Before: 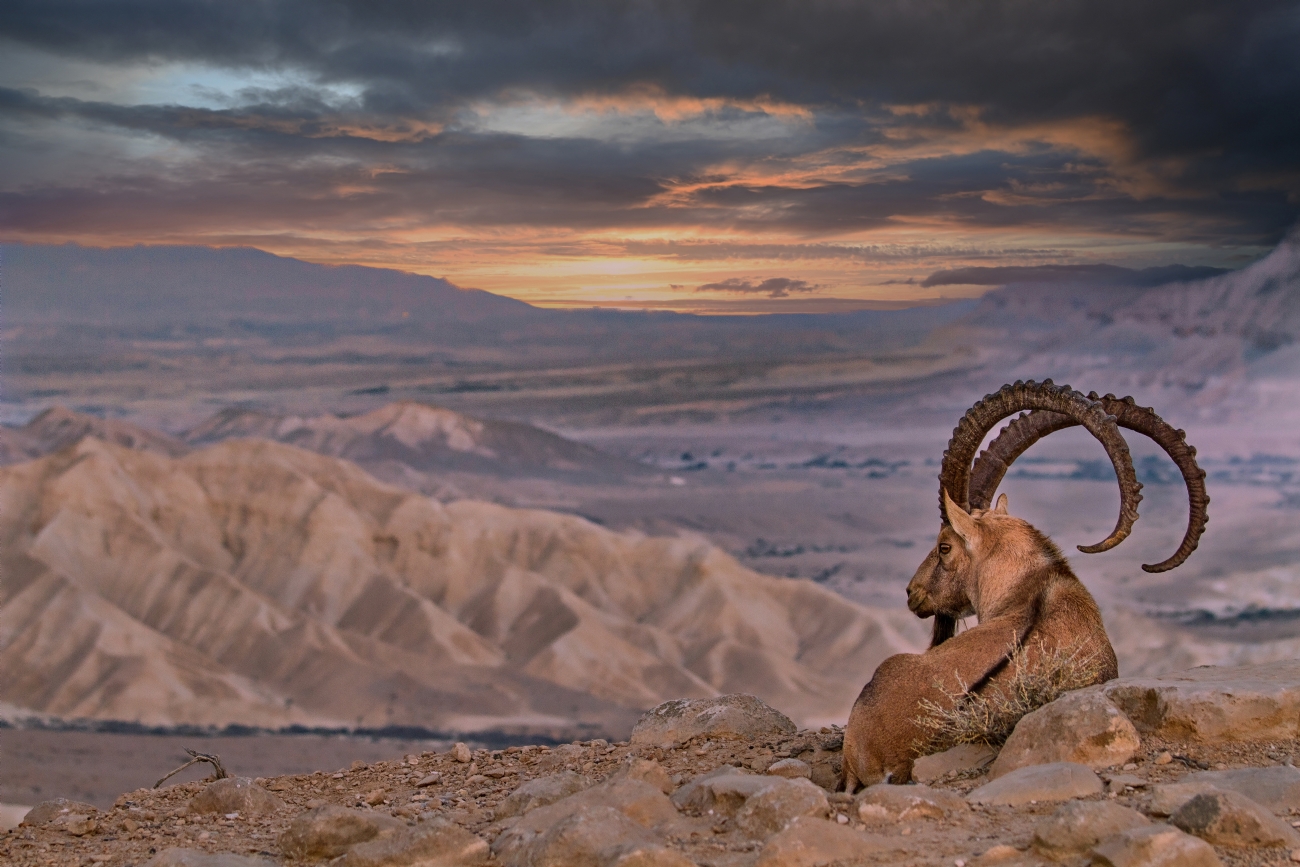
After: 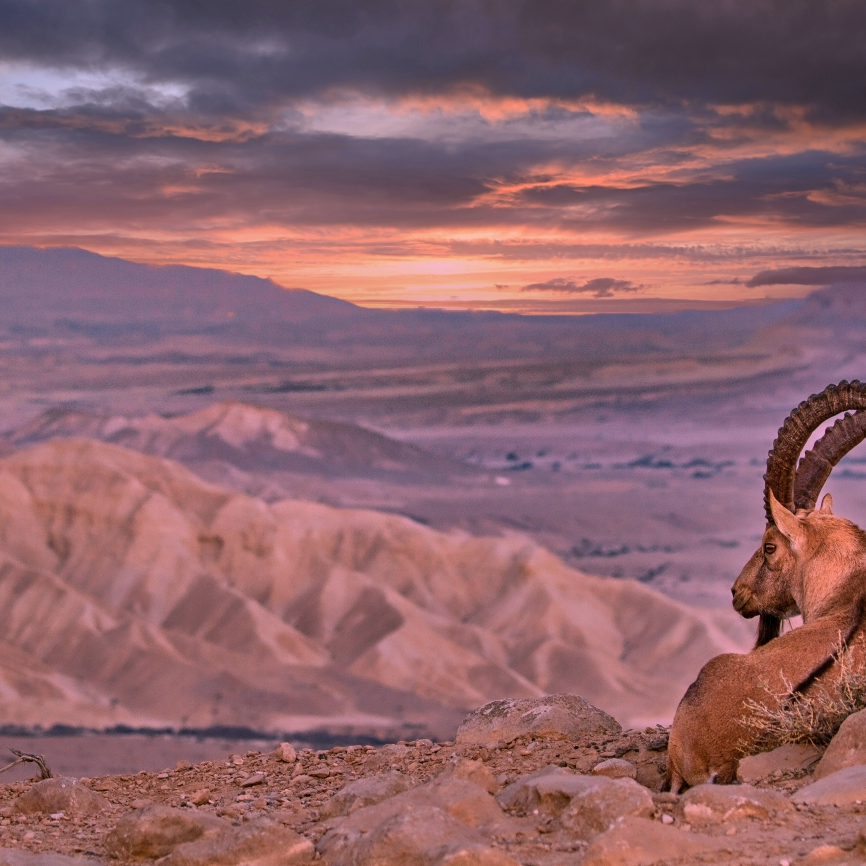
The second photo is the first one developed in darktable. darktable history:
crop and rotate: left 13.537%, right 19.796%
white balance: red 1.188, blue 1.11
